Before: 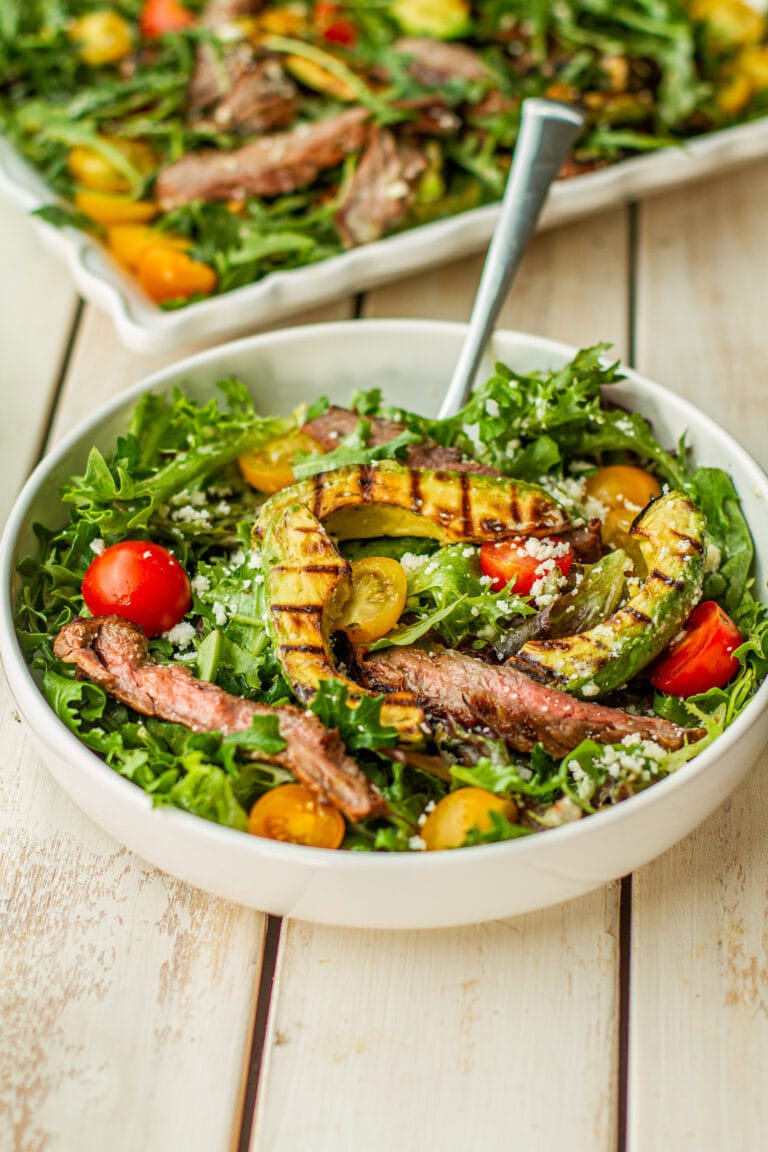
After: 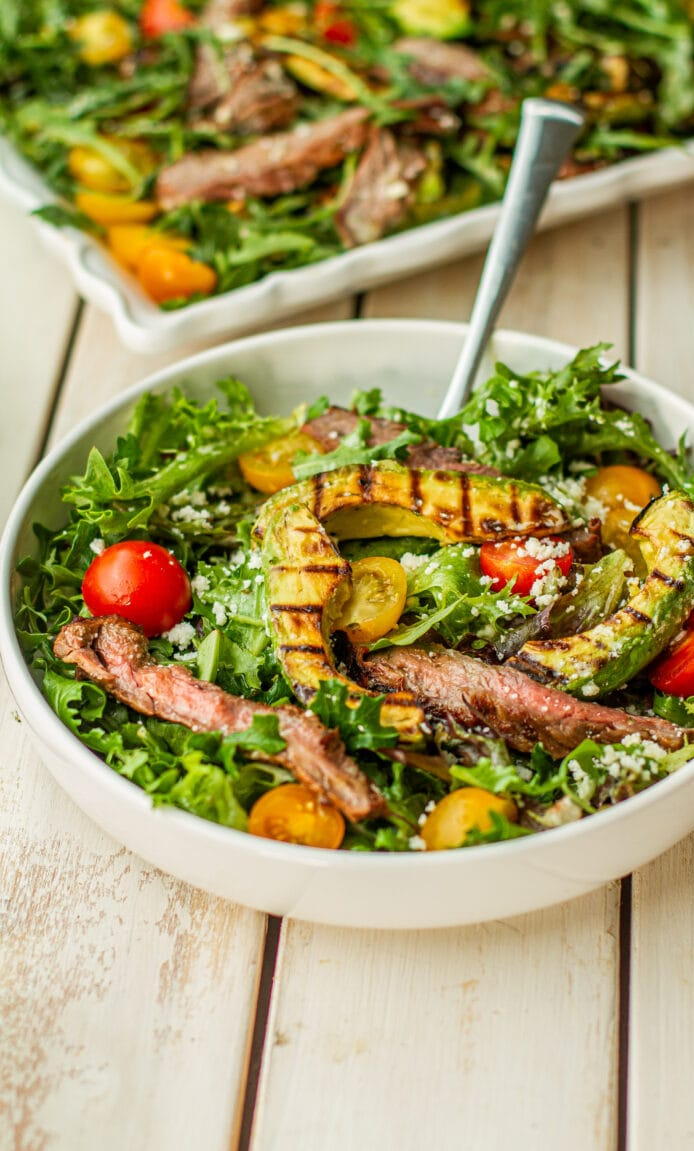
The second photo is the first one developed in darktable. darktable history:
crop: right 9.509%, bottom 0.045%
